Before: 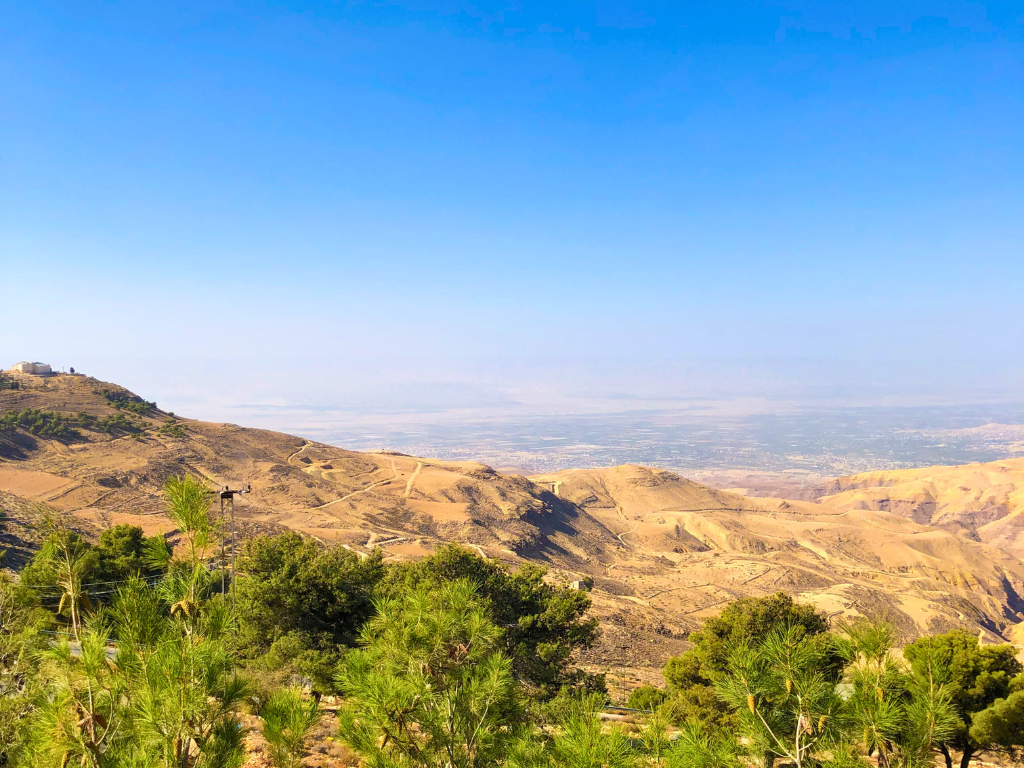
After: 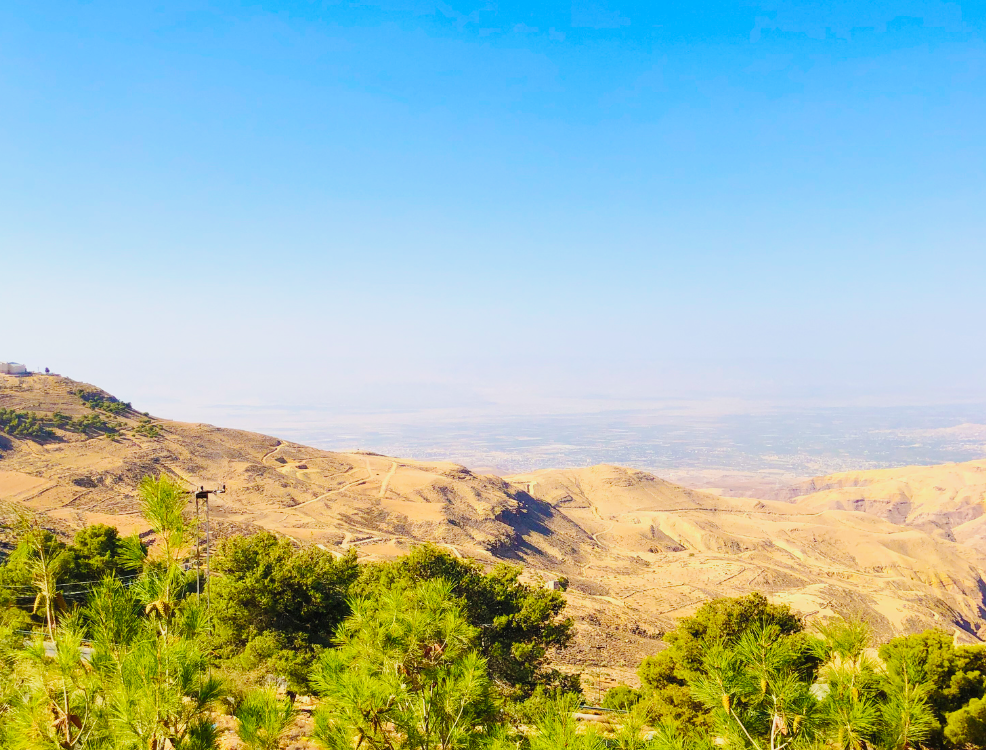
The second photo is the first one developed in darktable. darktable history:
base curve: curves: ch0 [(0, 0) (0.036, 0.025) (0.121, 0.166) (0.206, 0.329) (0.605, 0.79) (1, 1)], preserve colors none
white balance: emerald 1
color balance rgb: contrast -30%
tone equalizer: -8 EV -0.417 EV, -7 EV -0.389 EV, -6 EV -0.333 EV, -5 EV -0.222 EV, -3 EV 0.222 EV, -2 EV 0.333 EV, -1 EV 0.389 EV, +0 EV 0.417 EV, edges refinement/feathering 500, mask exposure compensation -1.57 EV, preserve details no
crop and rotate: left 2.536%, right 1.107%, bottom 2.246%
